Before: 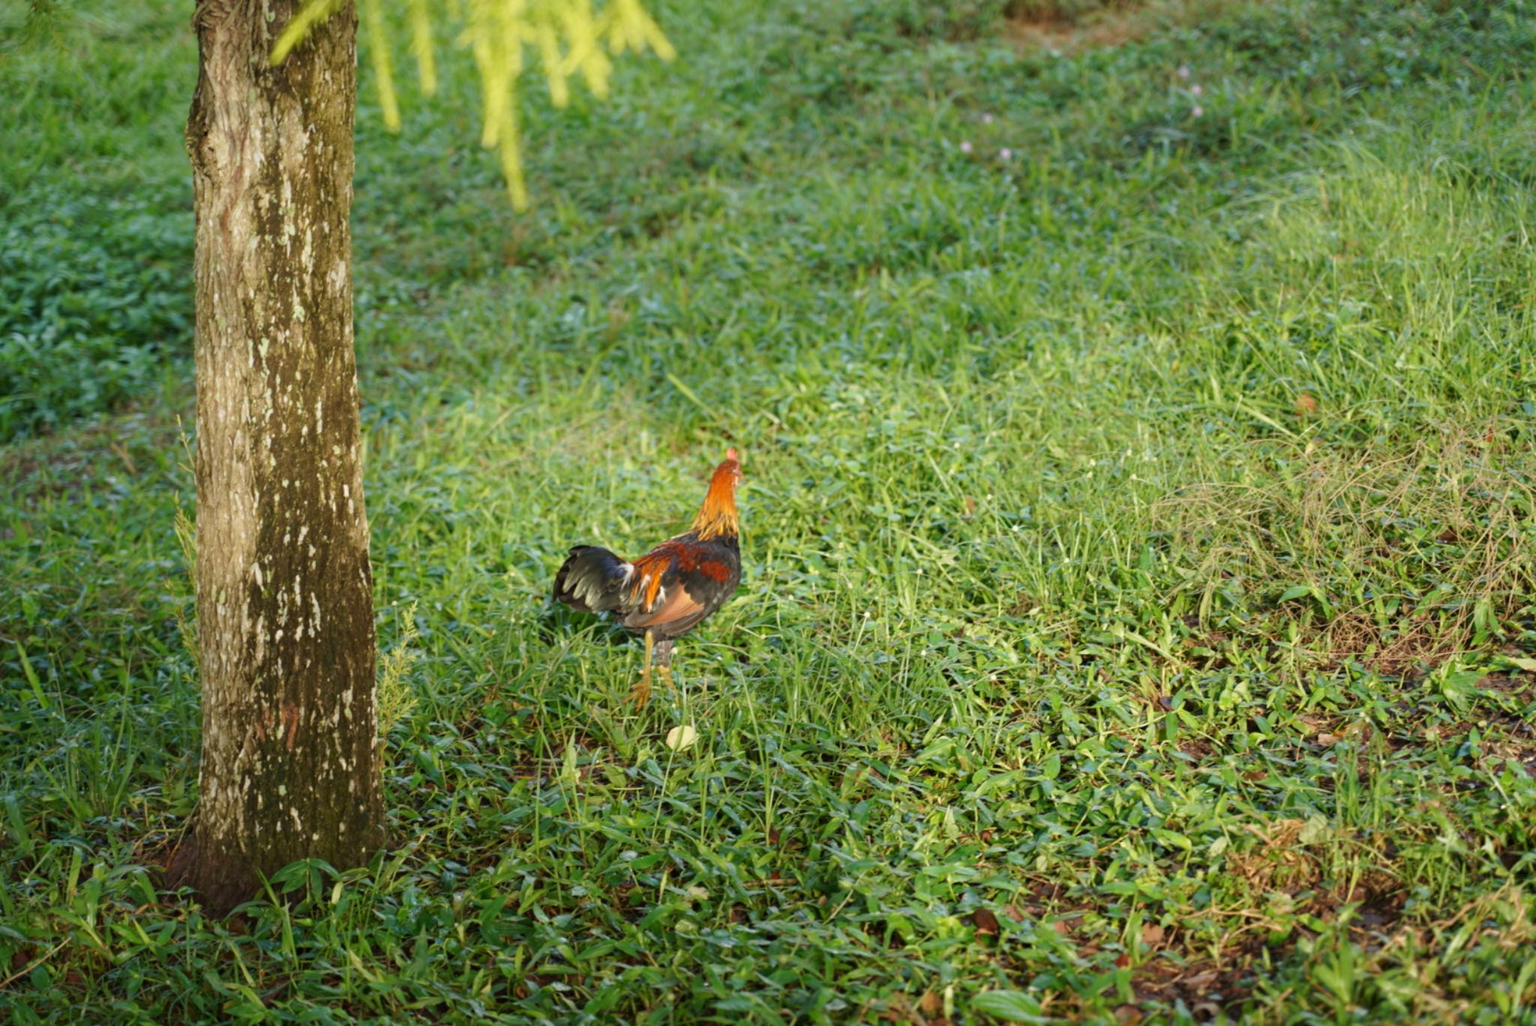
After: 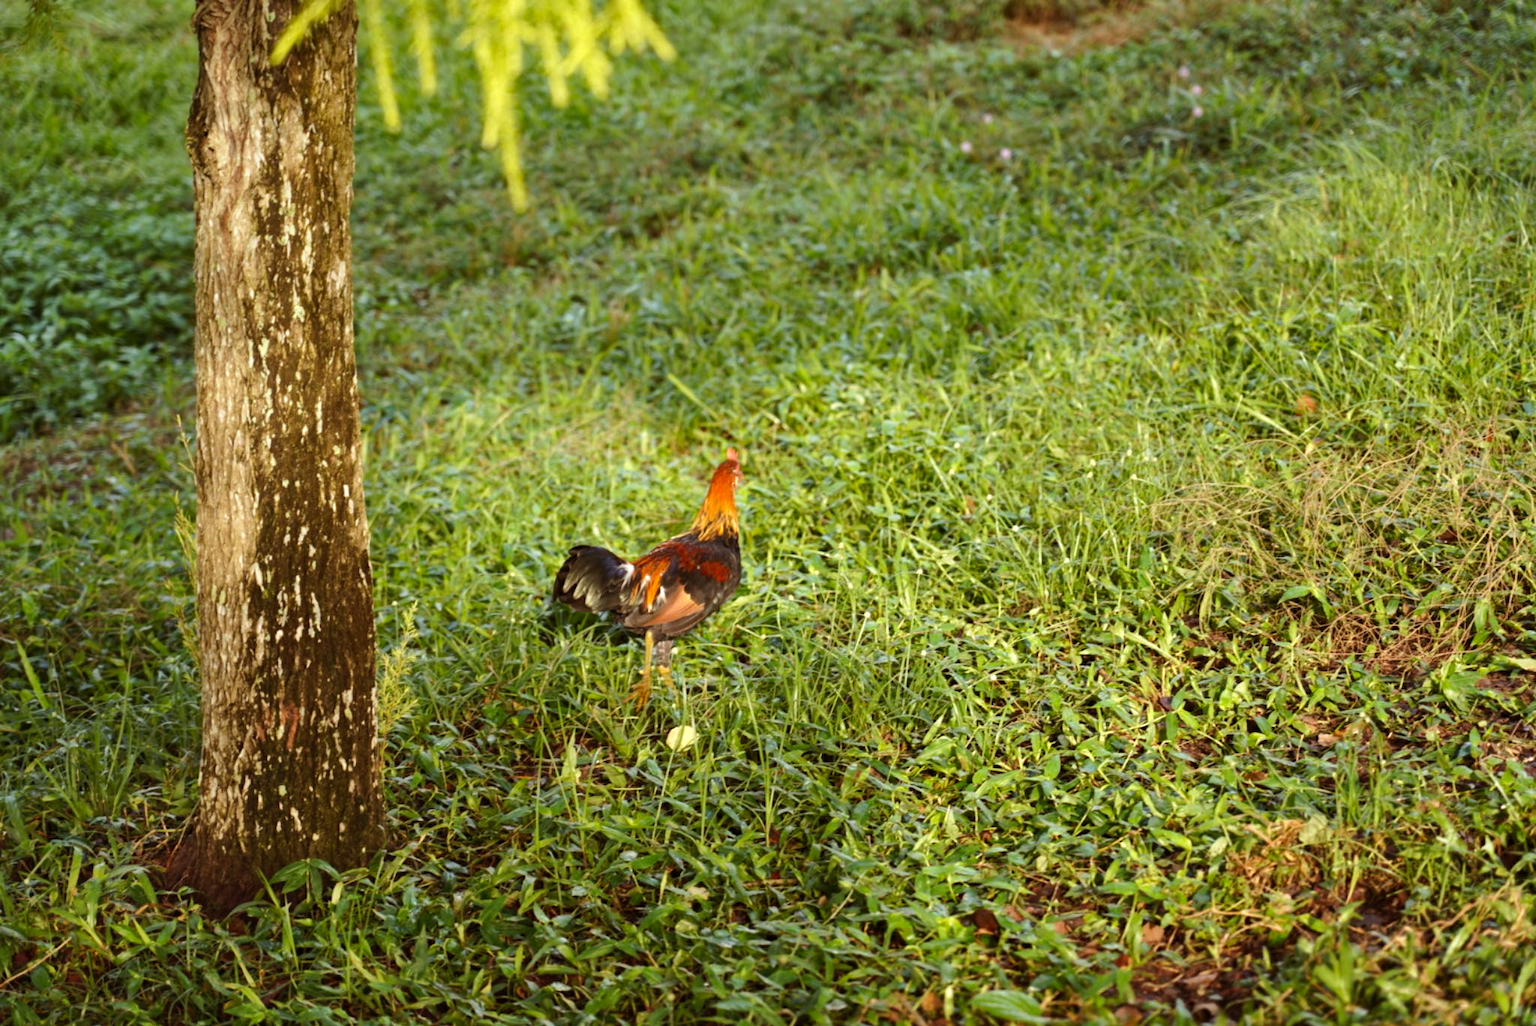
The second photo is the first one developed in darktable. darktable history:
shadows and highlights: soften with gaussian
rgb levels: mode RGB, independent channels, levels [[0, 0.5, 1], [0, 0.521, 1], [0, 0.536, 1]]
tone equalizer: -8 EV -0.417 EV, -7 EV -0.389 EV, -6 EV -0.333 EV, -5 EV -0.222 EV, -3 EV 0.222 EV, -2 EV 0.333 EV, -1 EV 0.389 EV, +0 EV 0.417 EV, edges refinement/feathering 500, mask exposure compensation -1.57 EV, preserve details no
